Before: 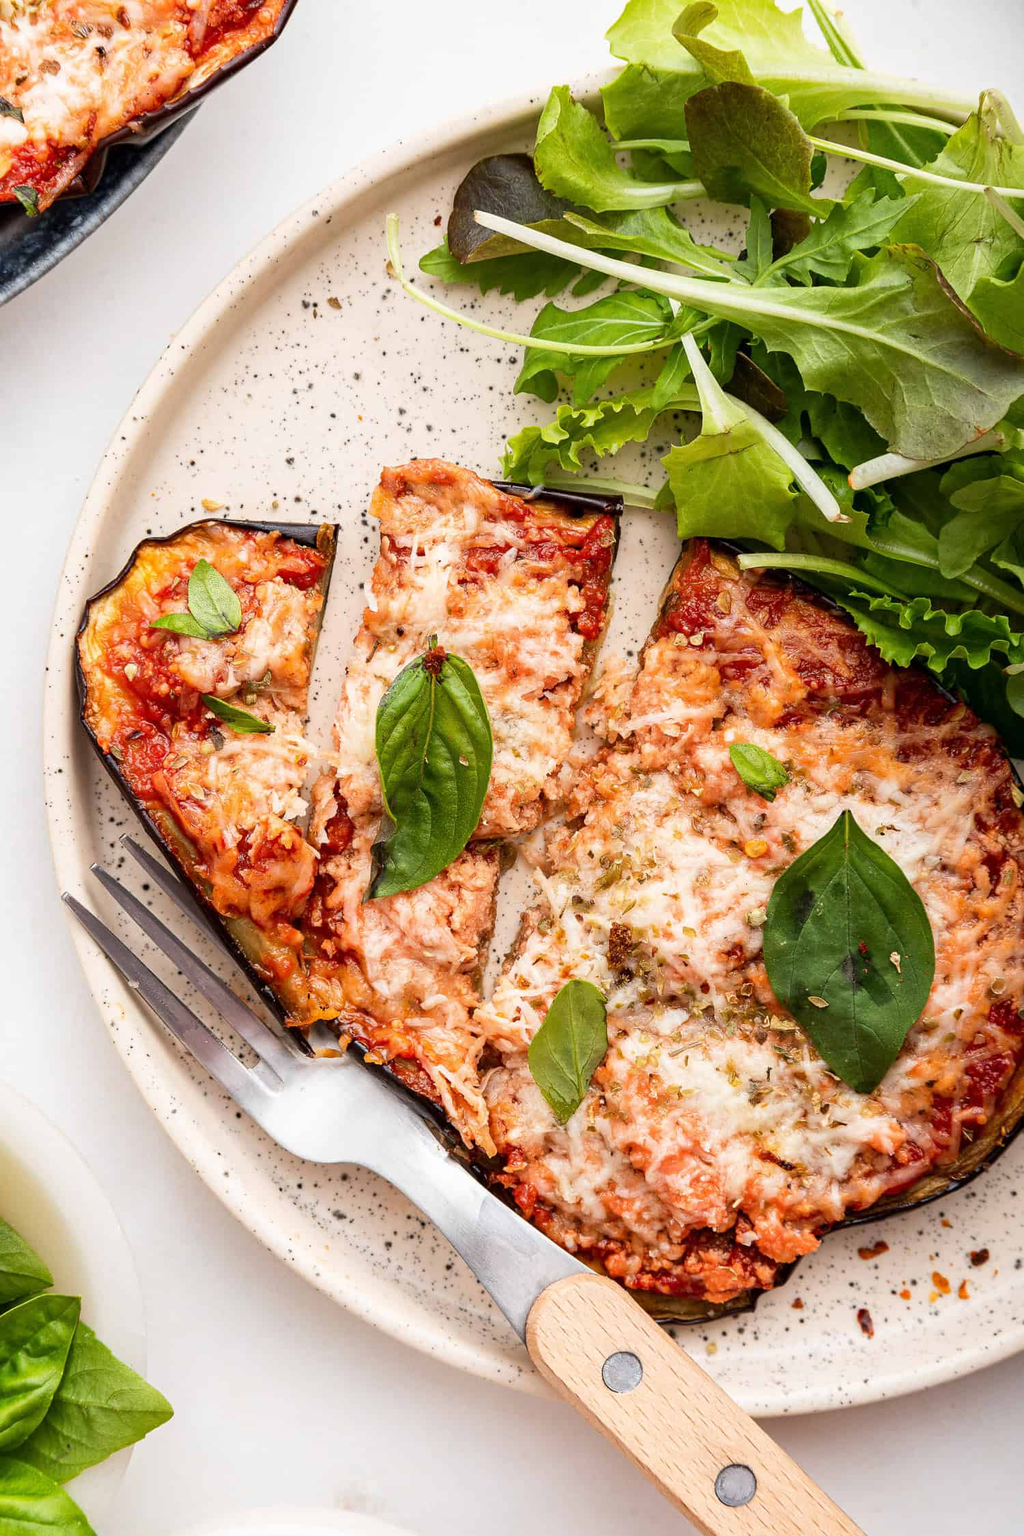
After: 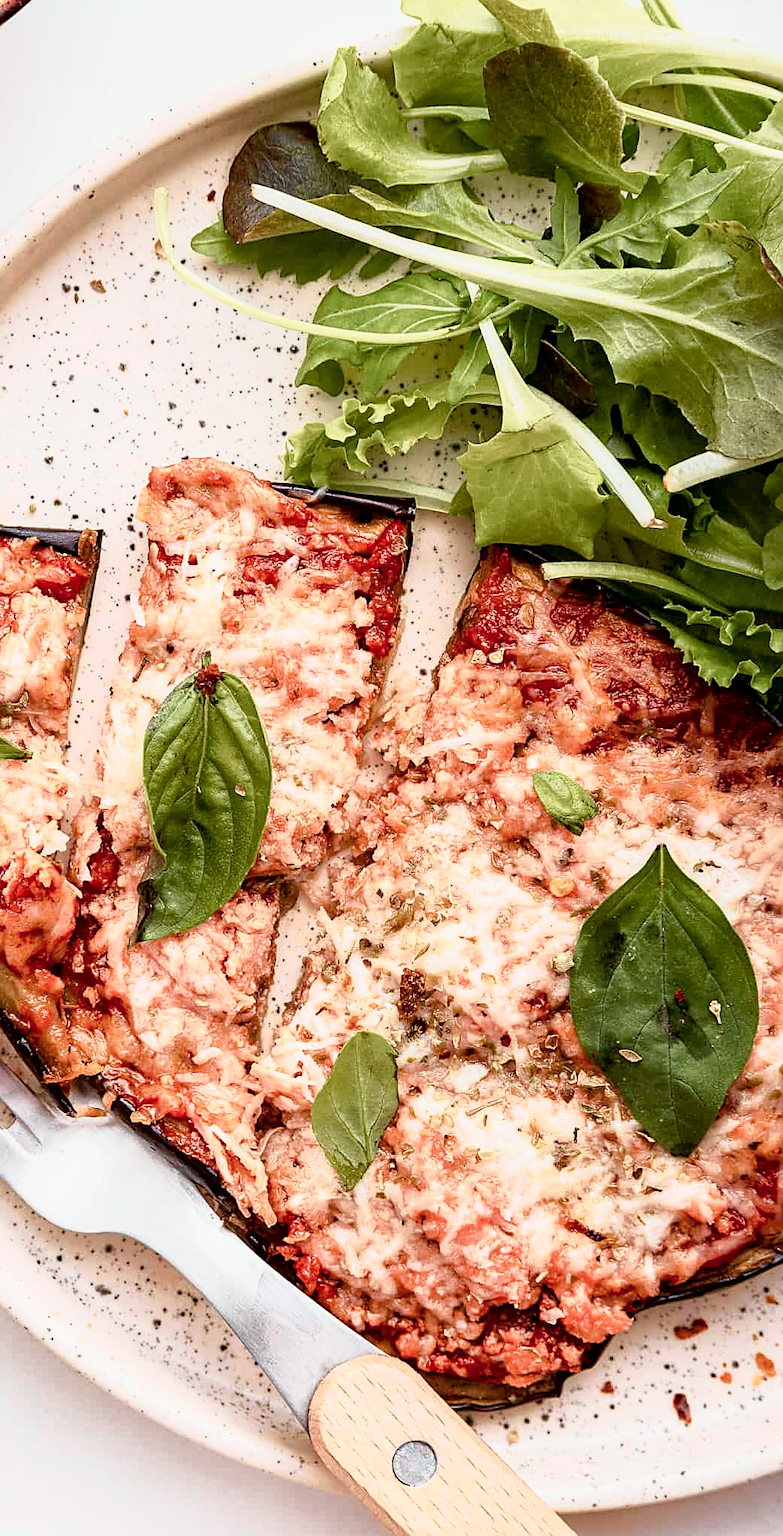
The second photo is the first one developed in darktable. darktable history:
crop and rotate: left 24.034%, top 2.838%, right 6.406%, bottom 6.299%
local contrast: highlights 100%, shadows 100%, detail 120%, midtone range 0.2
sharpen: on, module defaults
exposure: exposure -0.05 EV
color balance rgb: perceptual saturation grading › global saturation 20%, perceptual saturation grading › highlights -50%, perceptual saturation grading › shadows 30%
white balance: emerald 1
tone curve: curves: ch0 [(0, 0) (0.105, 0.068) (0.181, 0.185) (0.28, 0.291) (0.384, 0.404) (0.485, 0.531) (0.638, 0.681) (0.795, 0.879) (1, 0.977)]; ch1 [(0, 0) (0.161, 0.092) (0.35, 0.33) (0.379, 0.401) (0.456, 0.469) (0.504, 0.5) (0.512, 0.514) (0.58, 0.597) (0.635, 0.646) (1, 1)]; ch2 [(0, 0) (0.371, 0.362) (0.437, 0.437) (0.5, 0.5) (0.53, 0.523) (0.56, 0.58) (0.622, 0.606) (1, 1)], color space Lab, independent channels, preserve colors none
